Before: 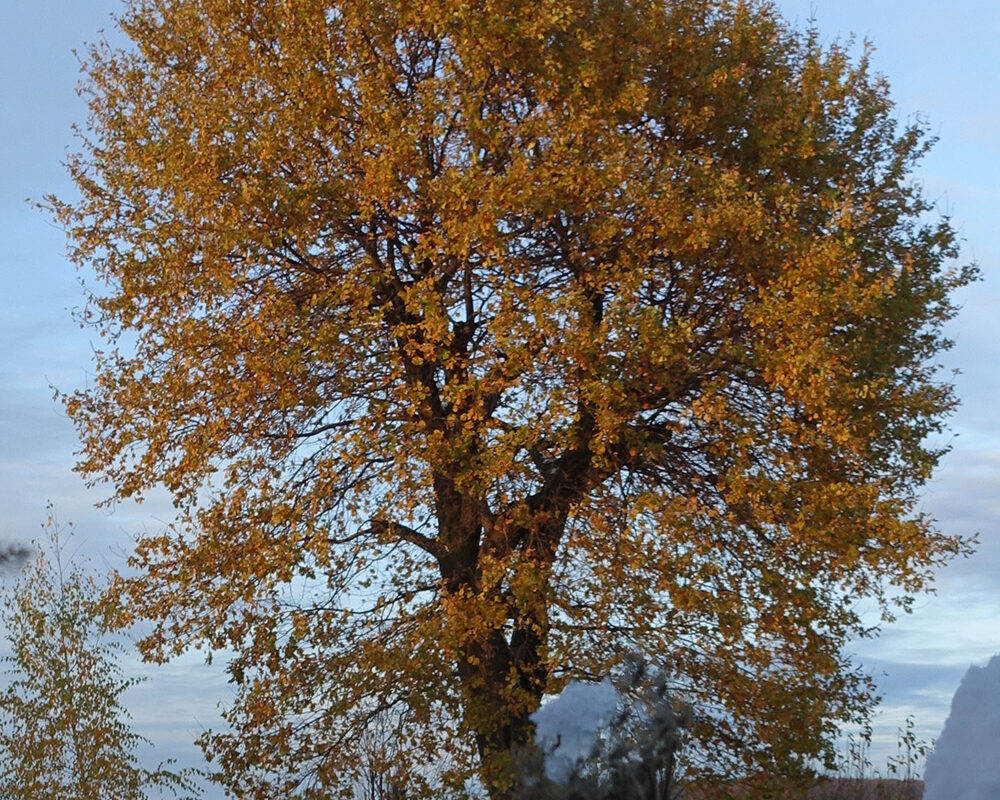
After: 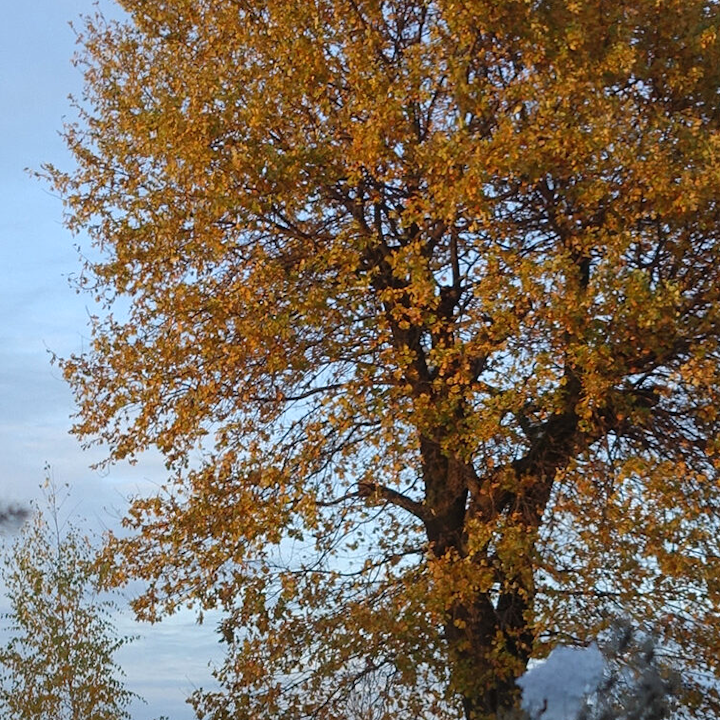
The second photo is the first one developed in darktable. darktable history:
crop: top 5.803%, right 27.864%, bottom 5.804%
rotate and perspective: lens shift (horizontal) -0.055, automatic cropping off
levels: levels [0, 0.474, 0.947]
contrast equalizer: y [[0.5, 0.5, 0.468, 0.5, 0.5, 0.5], [0.5 ×6], [0.5 ×6], [0 ×6], [0 ×6]]
